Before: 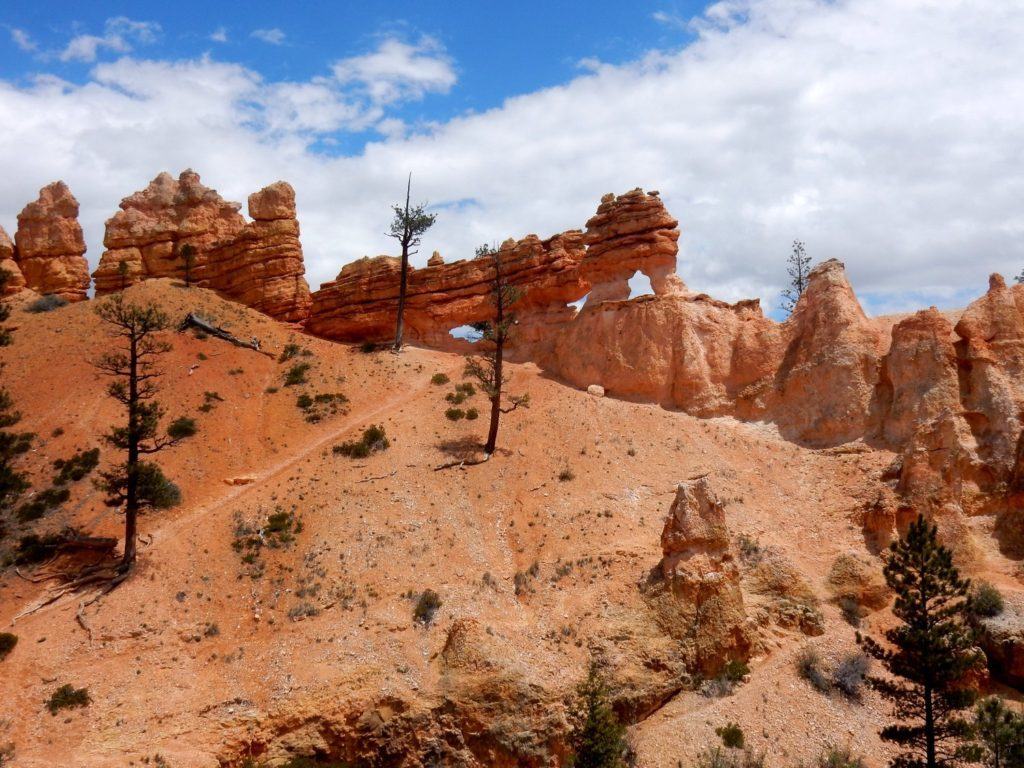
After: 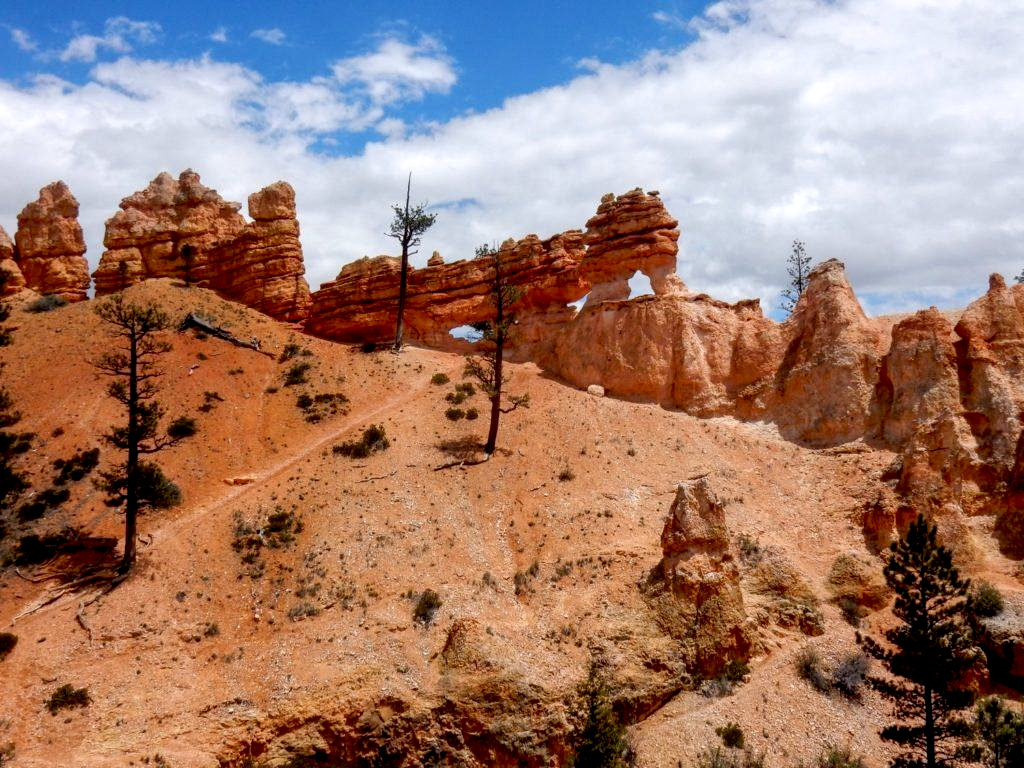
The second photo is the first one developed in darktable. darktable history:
local contrast: detail 130%
exposure: black level correction 0.011, compensate highlight preservation false
